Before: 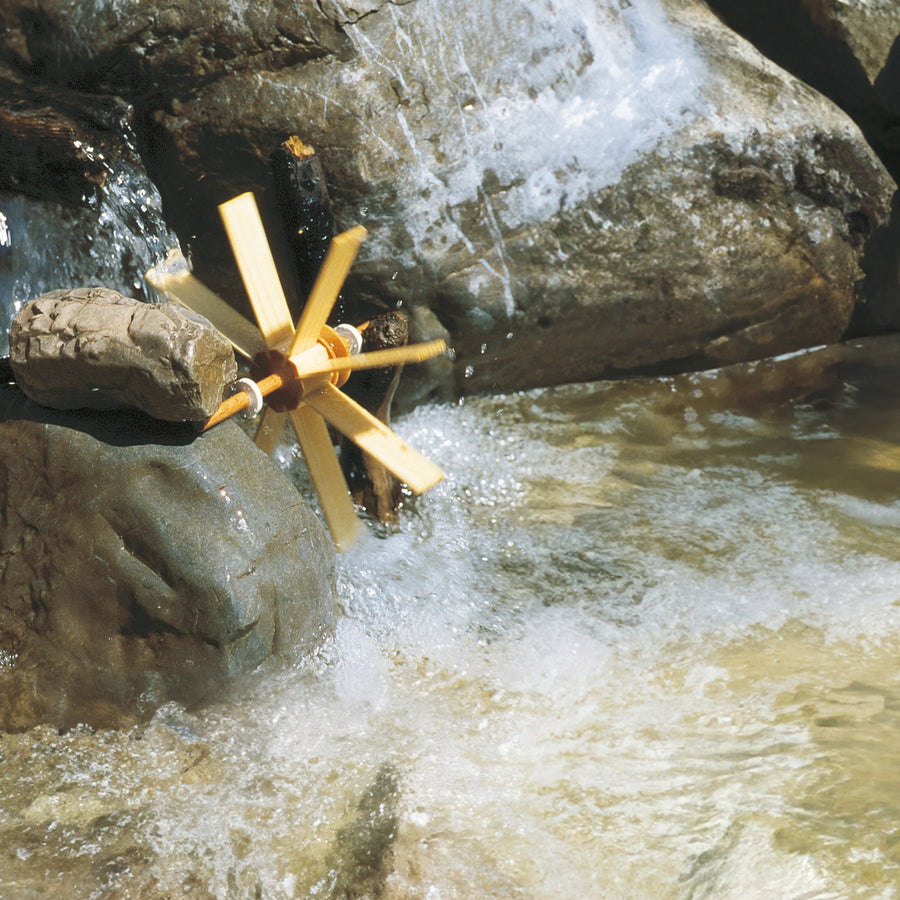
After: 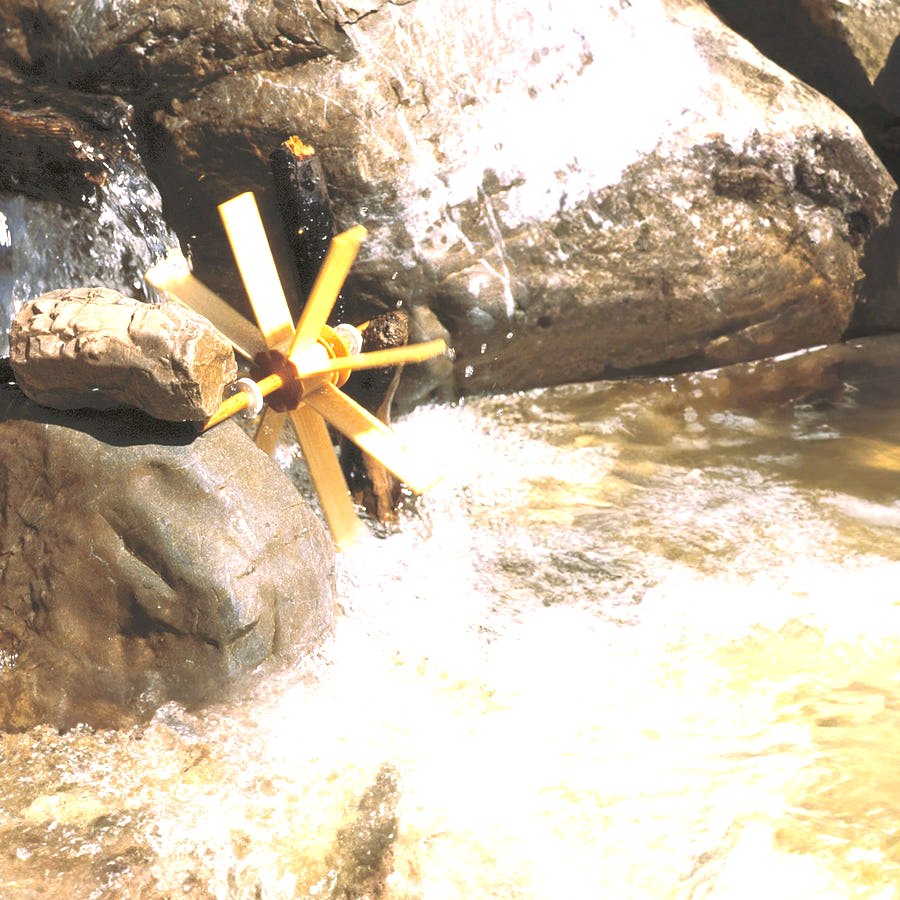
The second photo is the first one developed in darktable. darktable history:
exposure: black level correction 0, exposure 1.181 EV, compensate highlight preservation false
color correction: highlights a* 12.52, highlights b* 5.59
